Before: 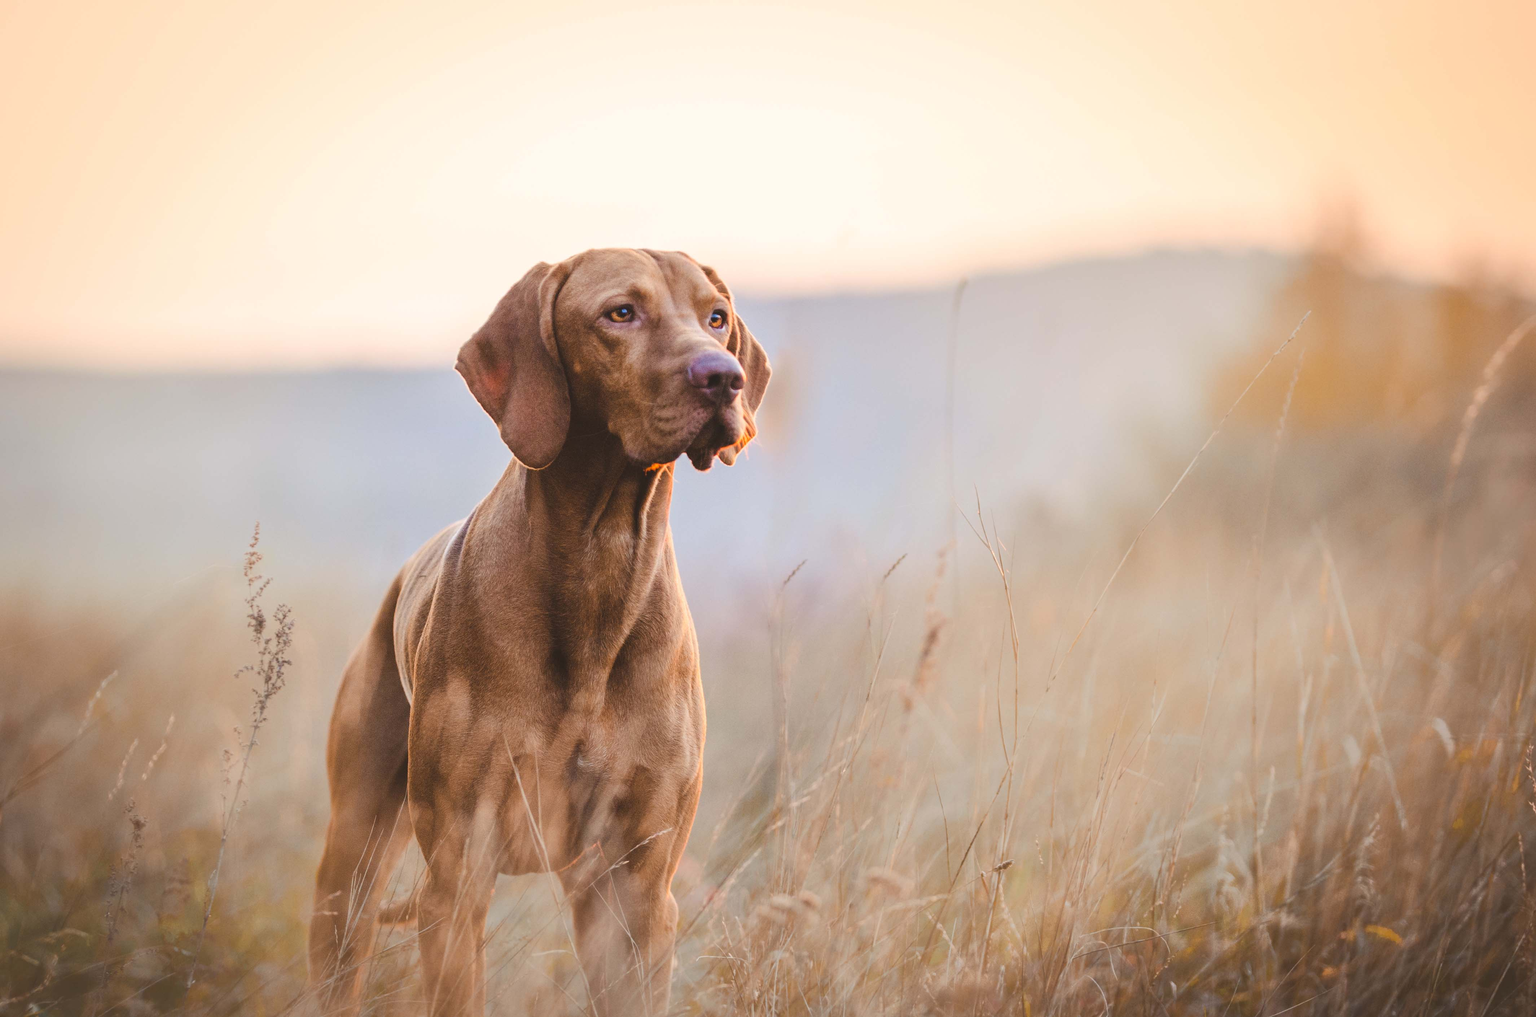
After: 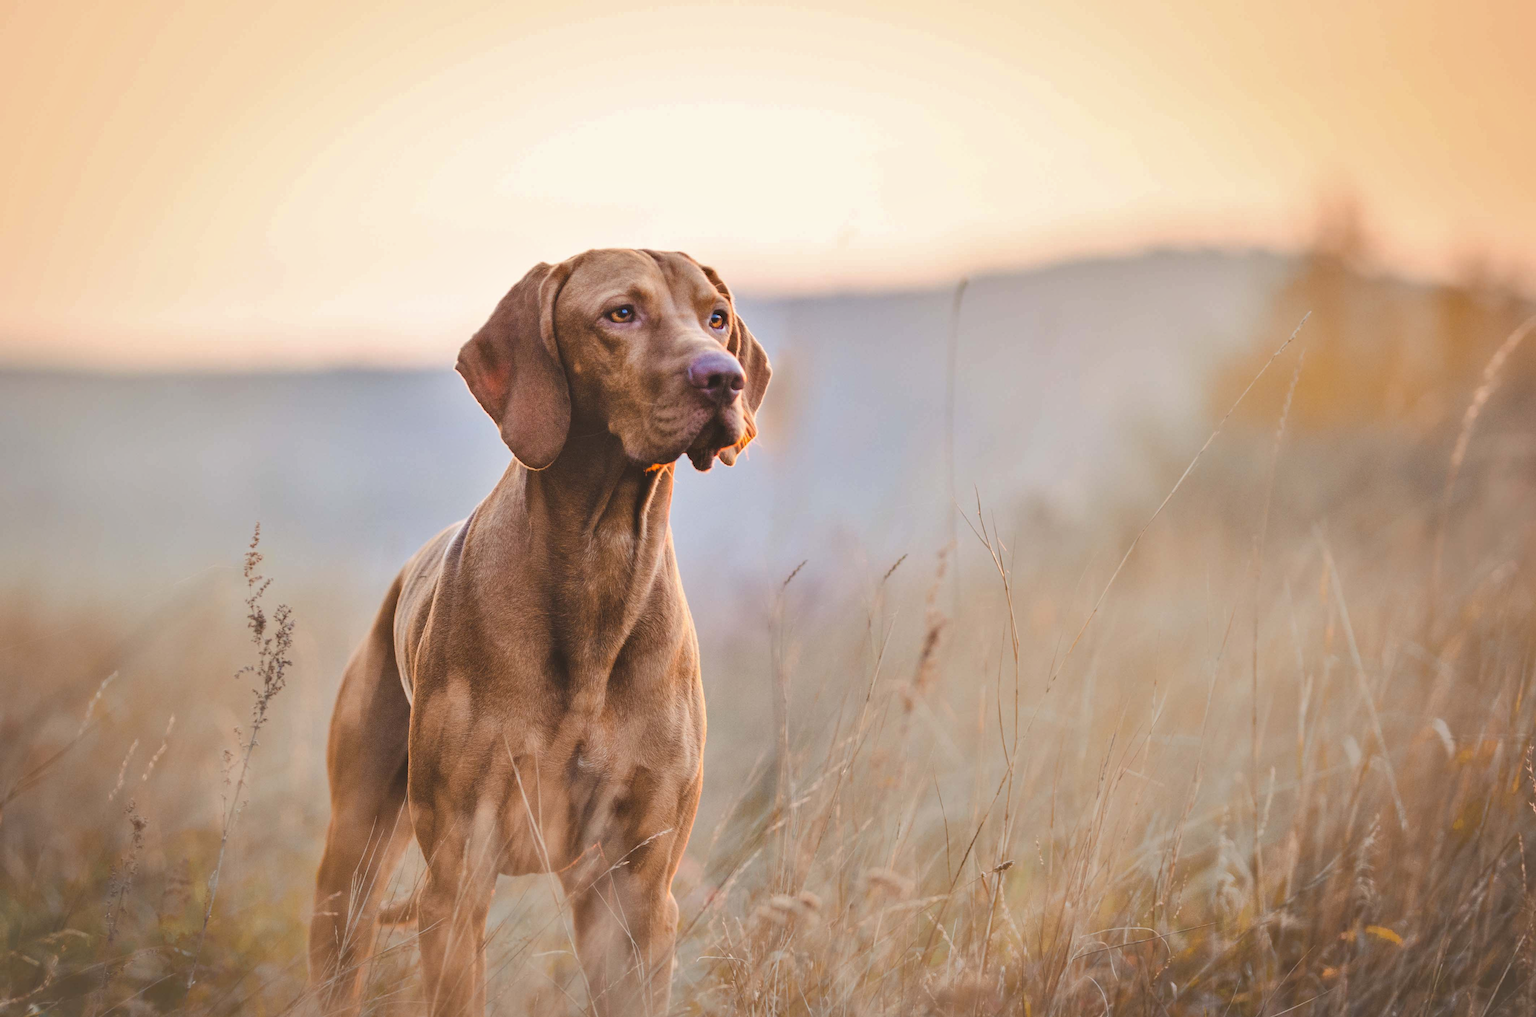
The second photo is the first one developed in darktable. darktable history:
shadows and highlights: shadows 60.43, soften with gaussian
